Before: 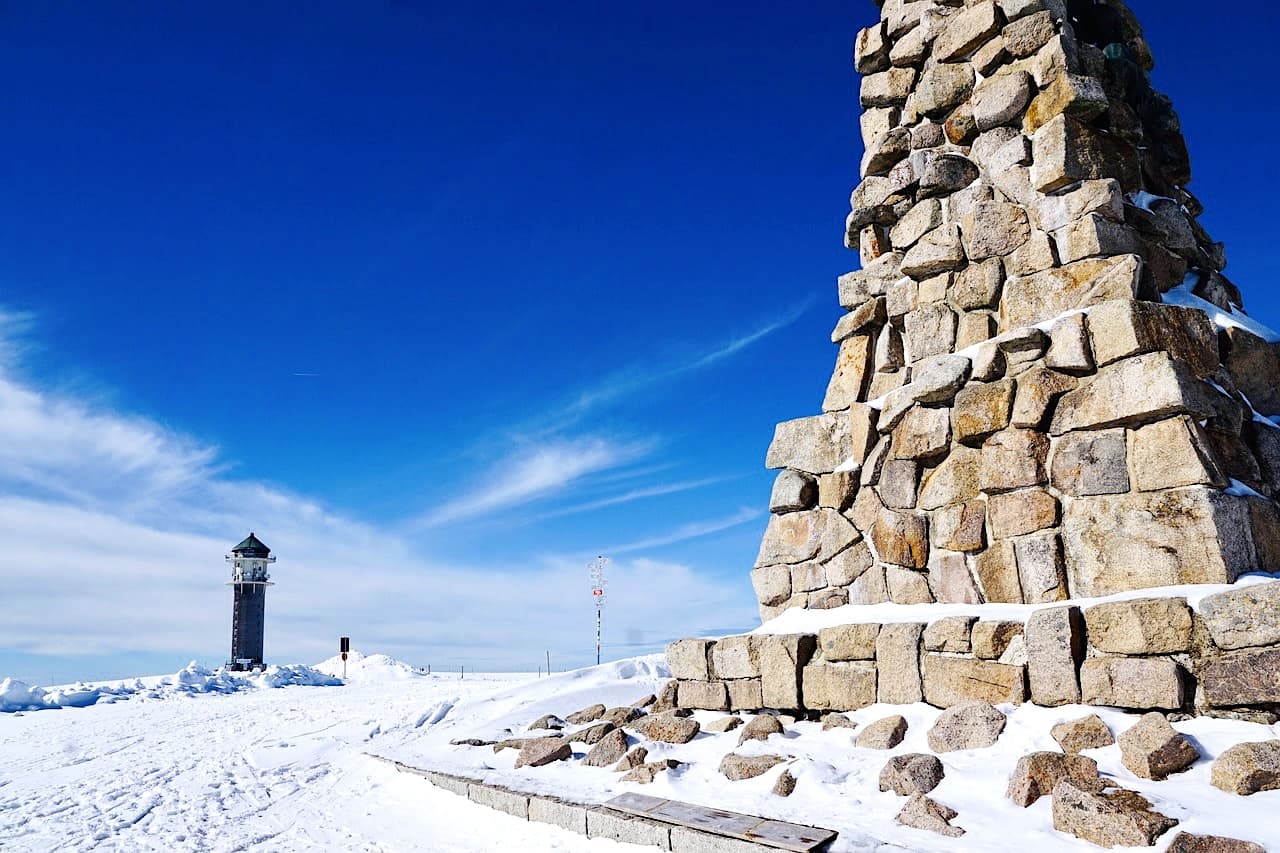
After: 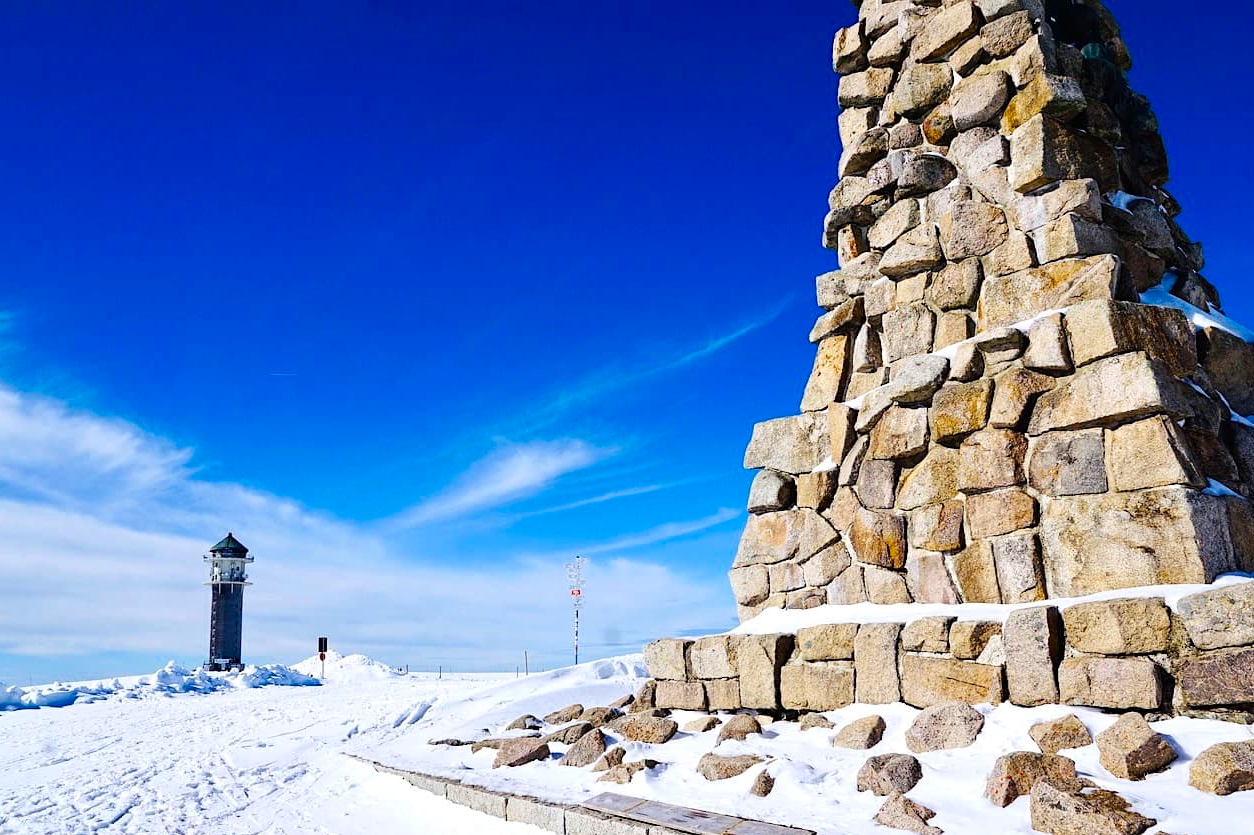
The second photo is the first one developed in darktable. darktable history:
crop: left 1.743%, right 0.268%, bottom 2.011%
color balance rgb: global vibrance 42.74%
